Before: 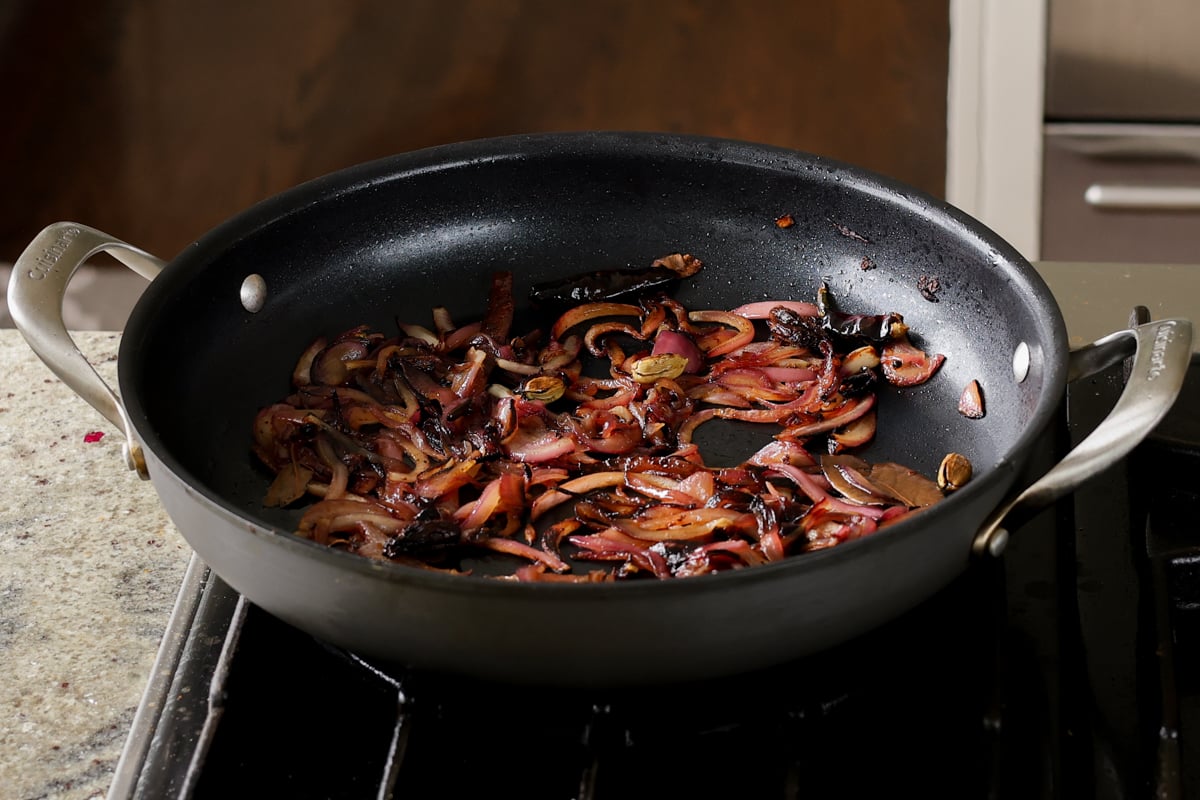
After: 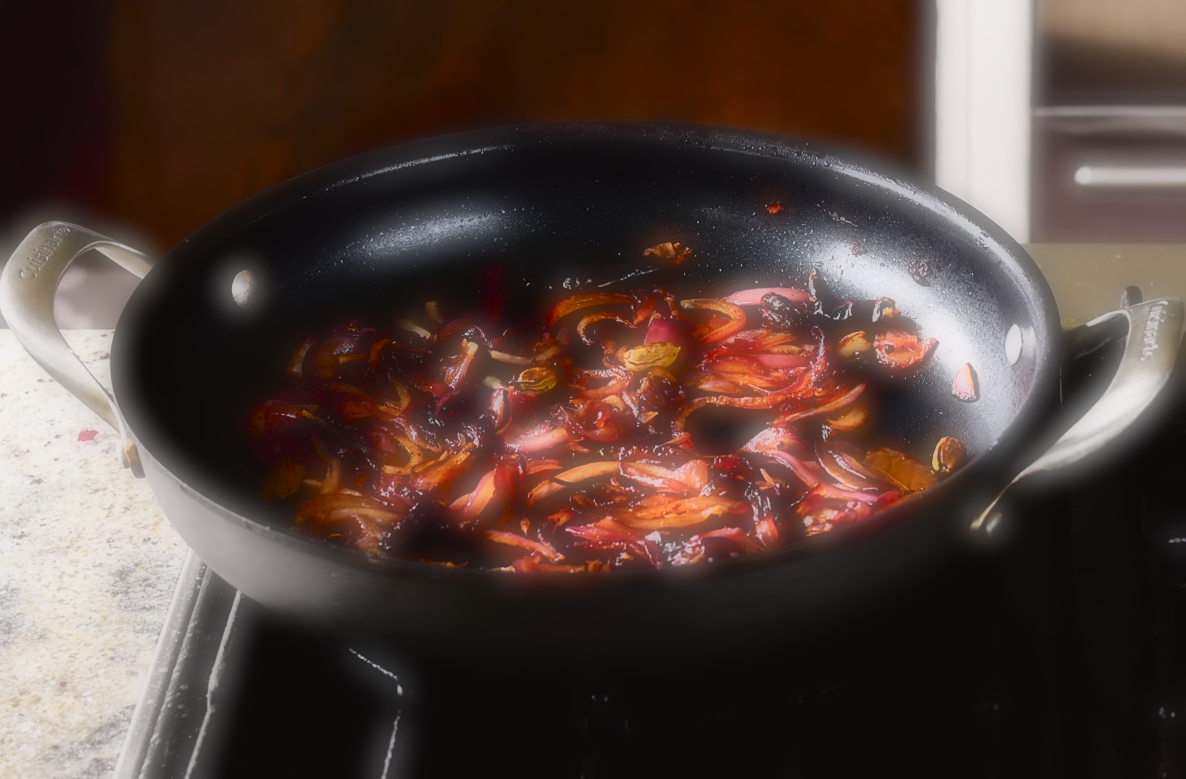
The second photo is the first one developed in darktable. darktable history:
soften: on, module defaults
rotate and perspective: rotation -1°, crop left 0.011, crop right 0.989, crop top 0.025, crop bottom 0.975
tone curve: curves: ch0 [(0, 0.023) (0.132, 0.075) (0.256, 0.2) (0.463, 0.494) (0.699, 0.816) (0.813, 0.898) (1, 0.943)]; ch1 [(0, 0) (0.32, 0.306) (0.441, 0.41) (0.476, 0.466) (0.498, 0.5) (0.518, 0.519) (0.546, 0.571) (0.604, 0.651) (0.733, 0.817) (1, 1)]; ch2 [(0, 0) (0.312, 0.313) (0.431, 0.425) (0.483, 0.477) (0.503, 0.503) (0.526, 0.507) (0.564, 0.575) (0.614, 0.695) (0.713, 0.767) (0.985, 0.966)], color space Lab, independent channels
